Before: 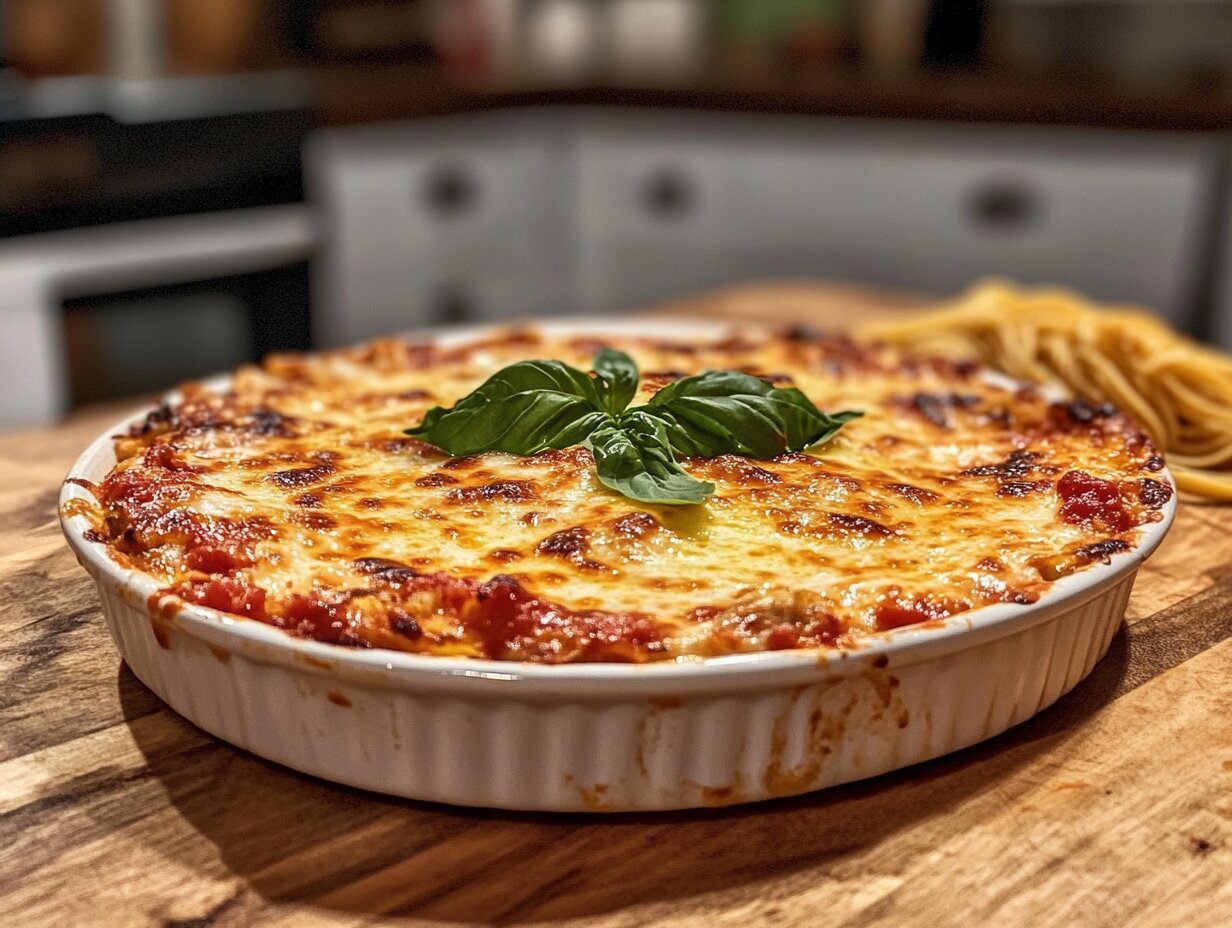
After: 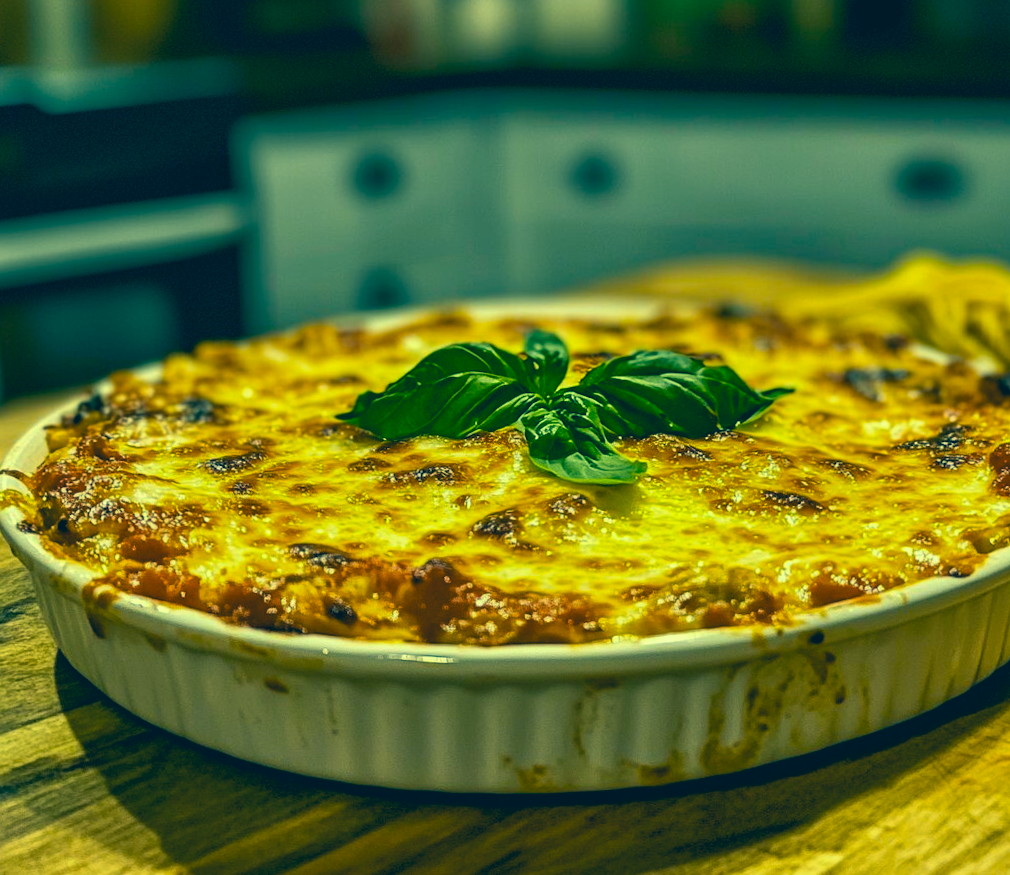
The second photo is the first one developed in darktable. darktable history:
color correction: highlights a* -16.05, highlights b* 40, shadows a* -39.42, shadows b* -25.93
levels: mode automatic, black 0.082%
crop and rotate: angle 1.09°, left 4.46%, top 0.904%, right 11.46%, bottom 2.403%
color balance rgb: perceptual saturation grading › global saturation 30.481%, global vibrance 20%
